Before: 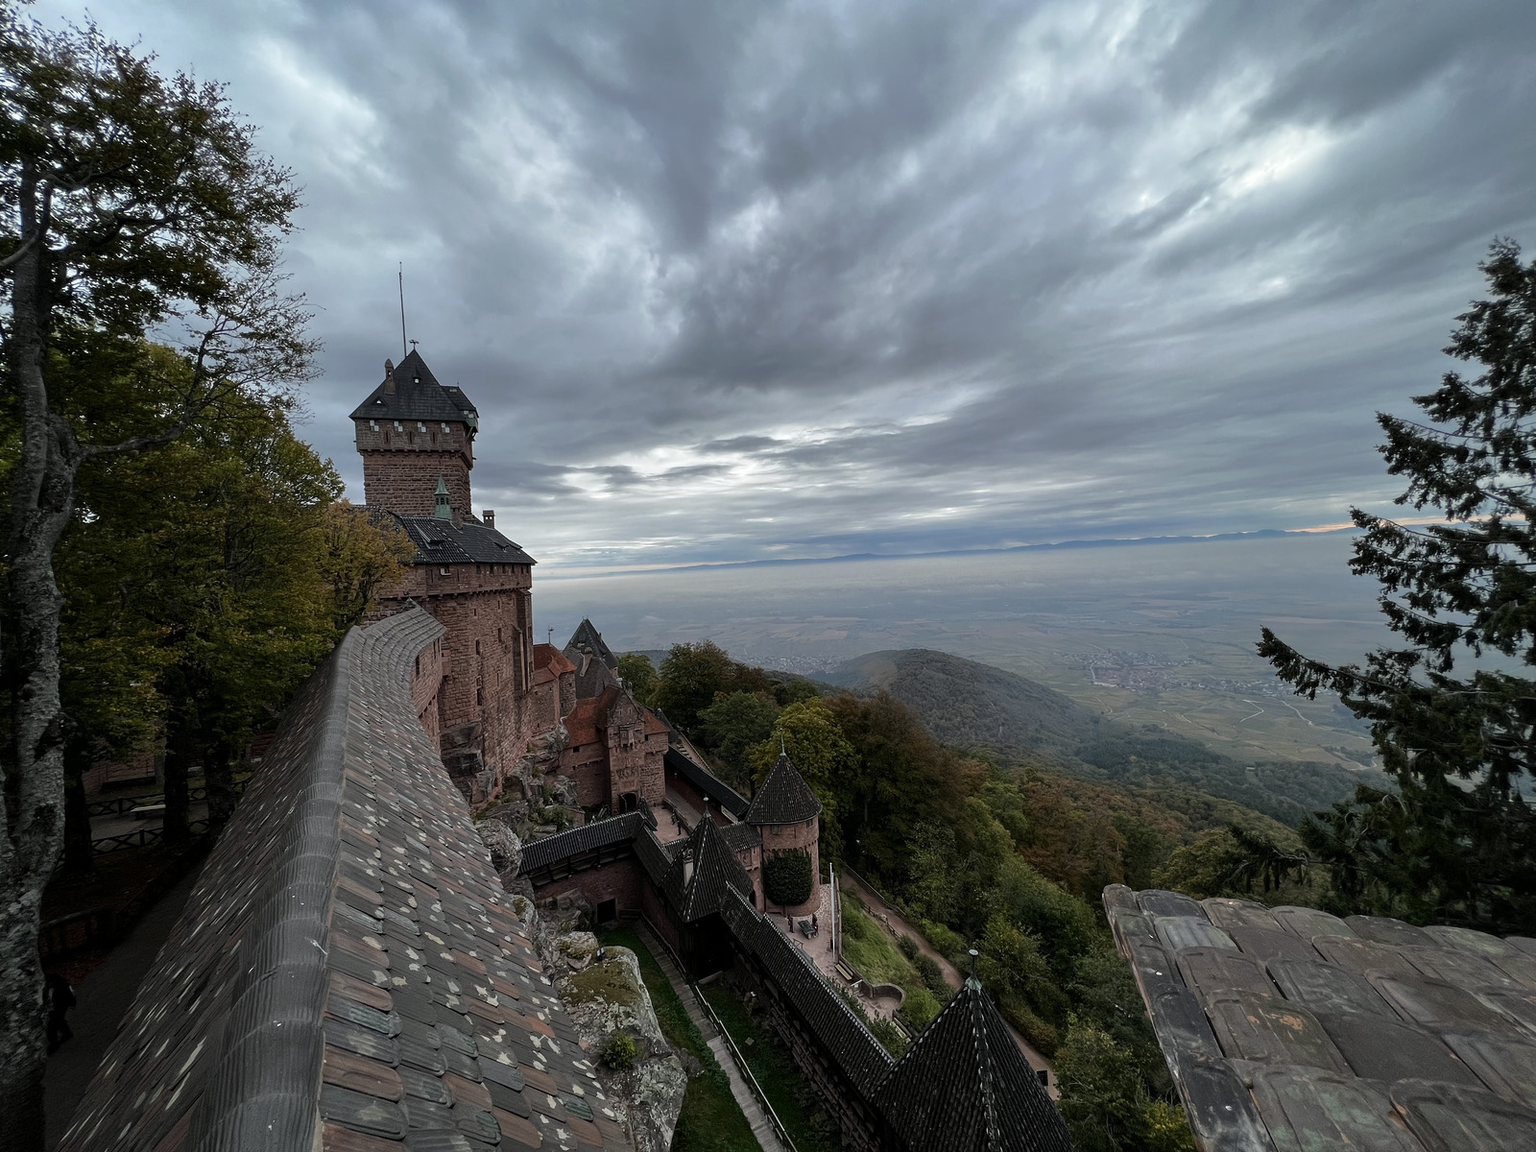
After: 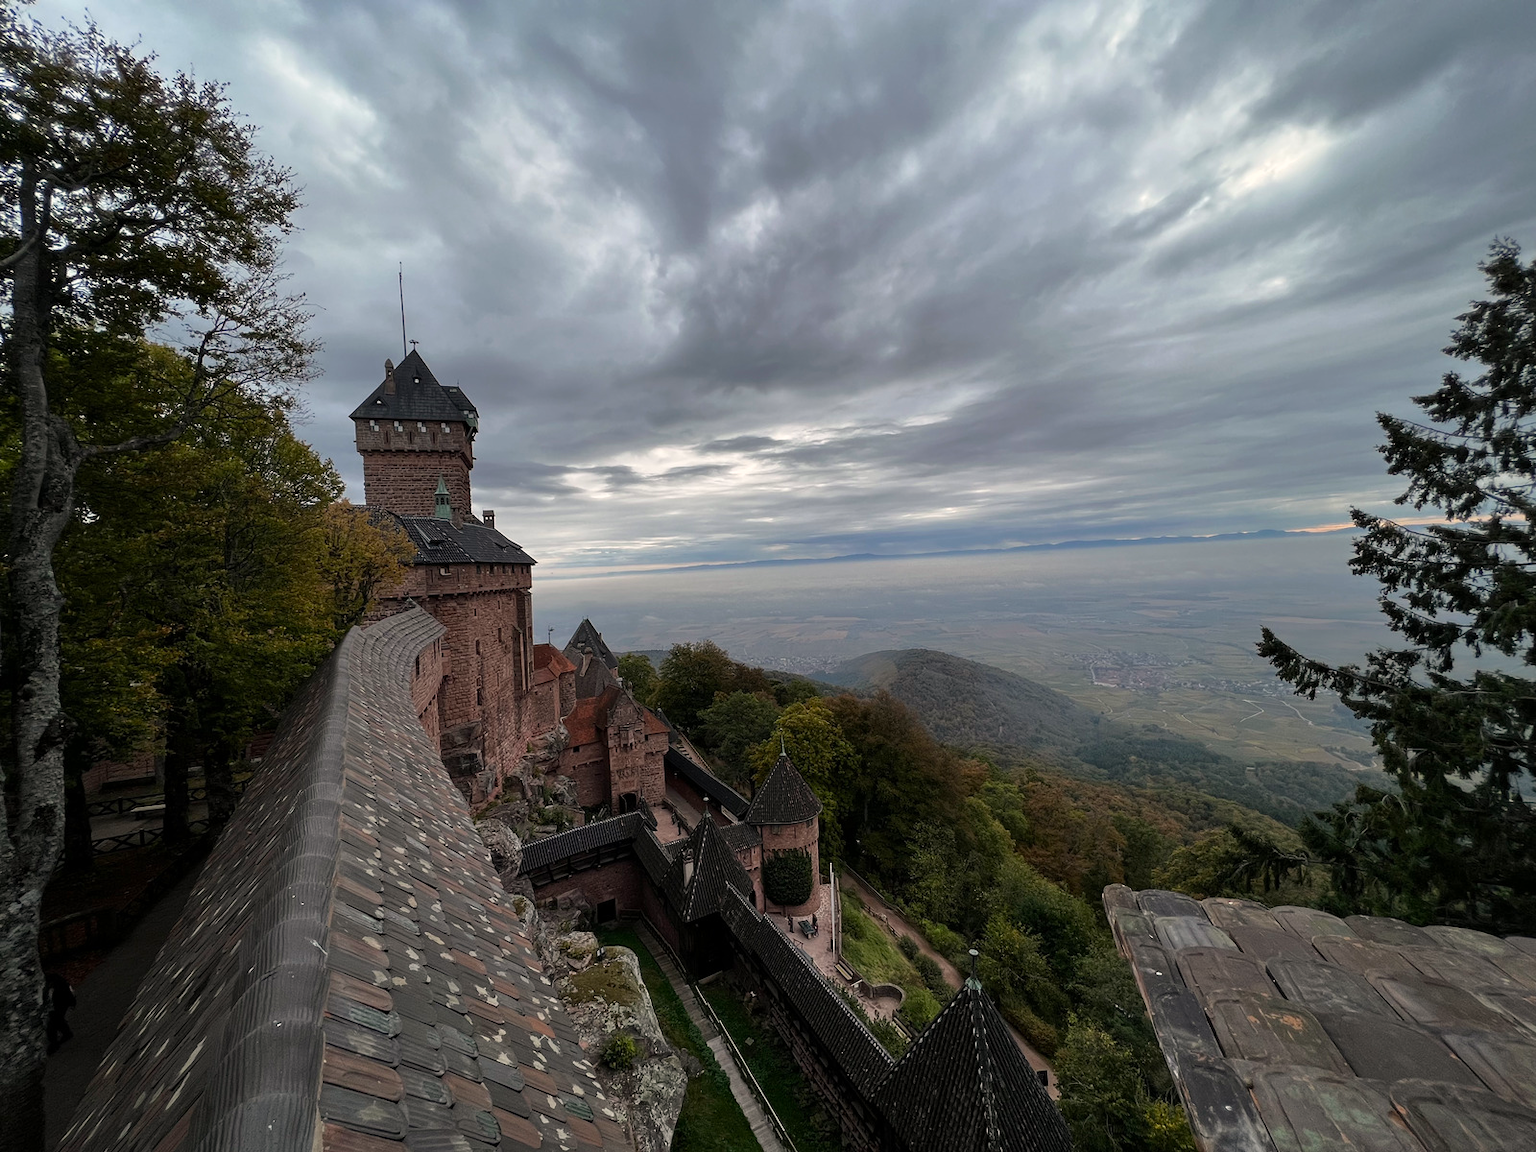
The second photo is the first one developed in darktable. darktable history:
color correction: highlights a* 3.89, highlights b* 5.12
